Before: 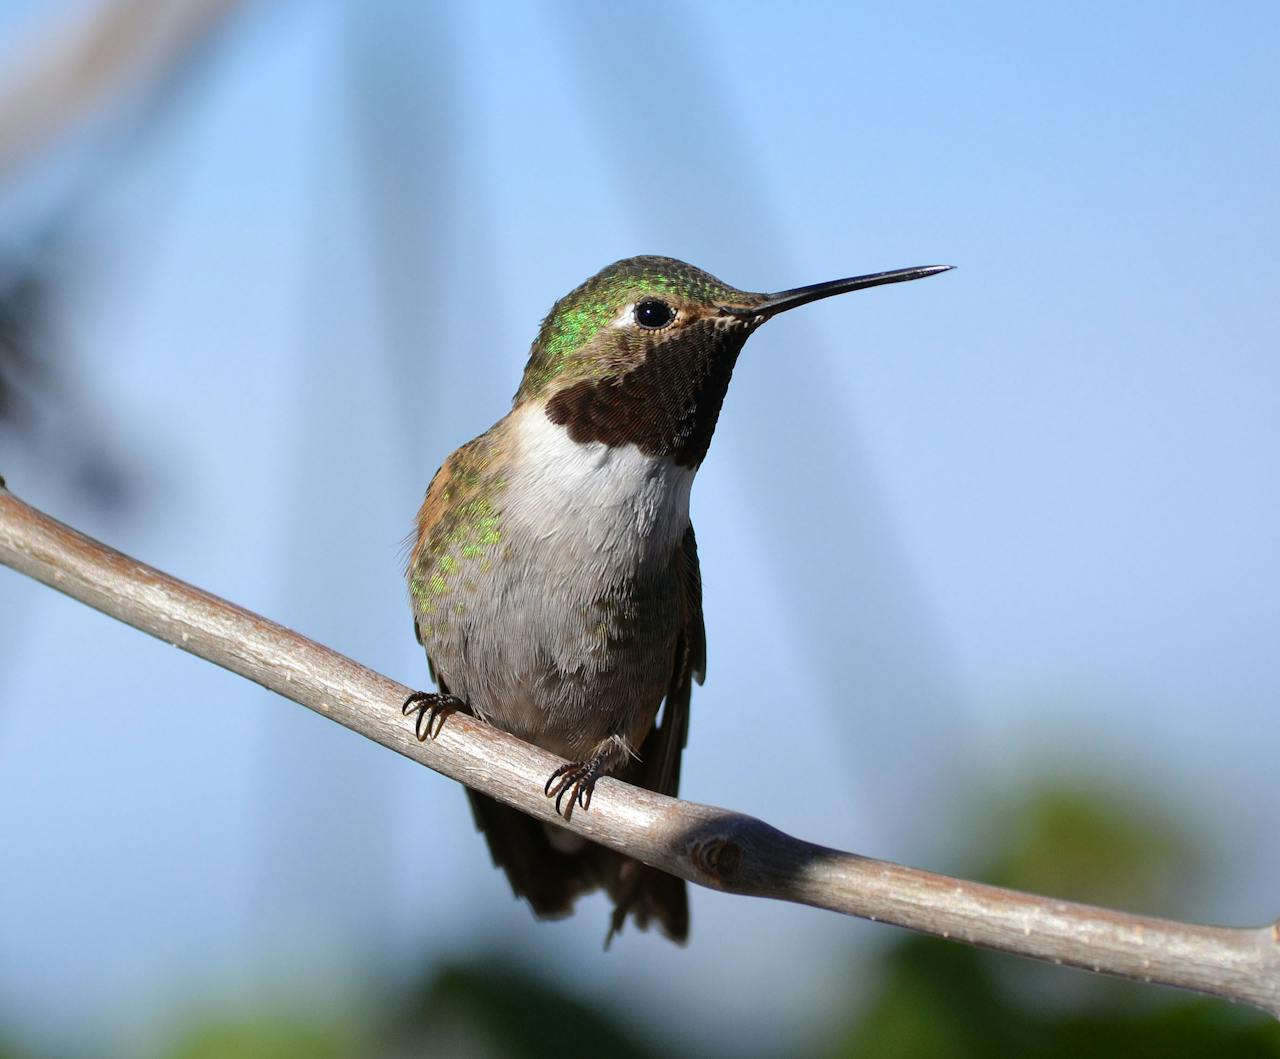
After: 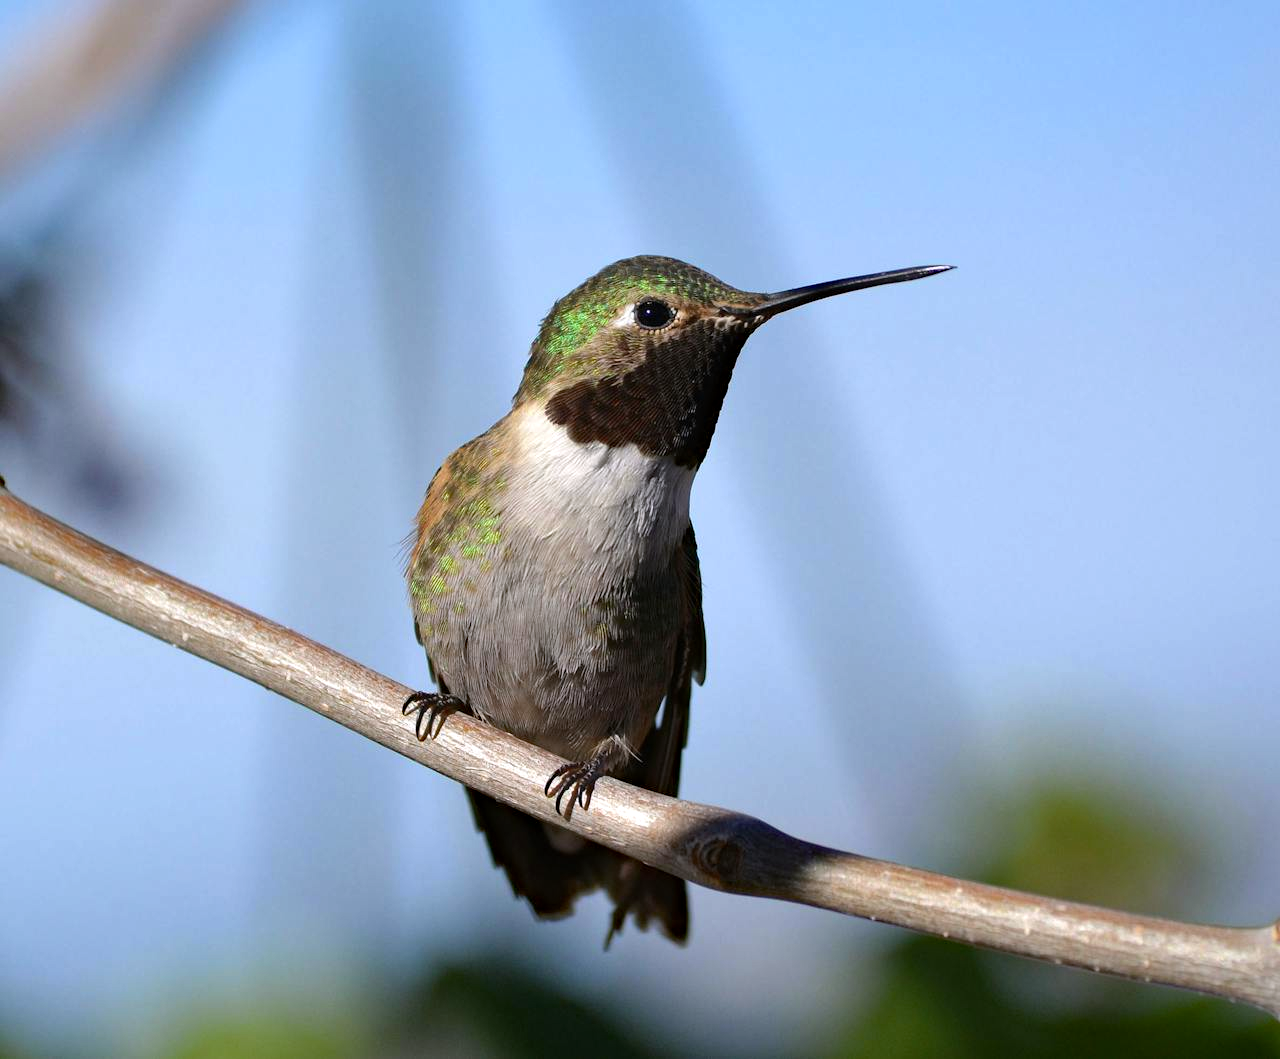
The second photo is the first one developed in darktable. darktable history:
white balance: red 1.009, blue 1.027
haze removal: strength 0.29, distance 0.25, compatibility mode true, adaptive false
